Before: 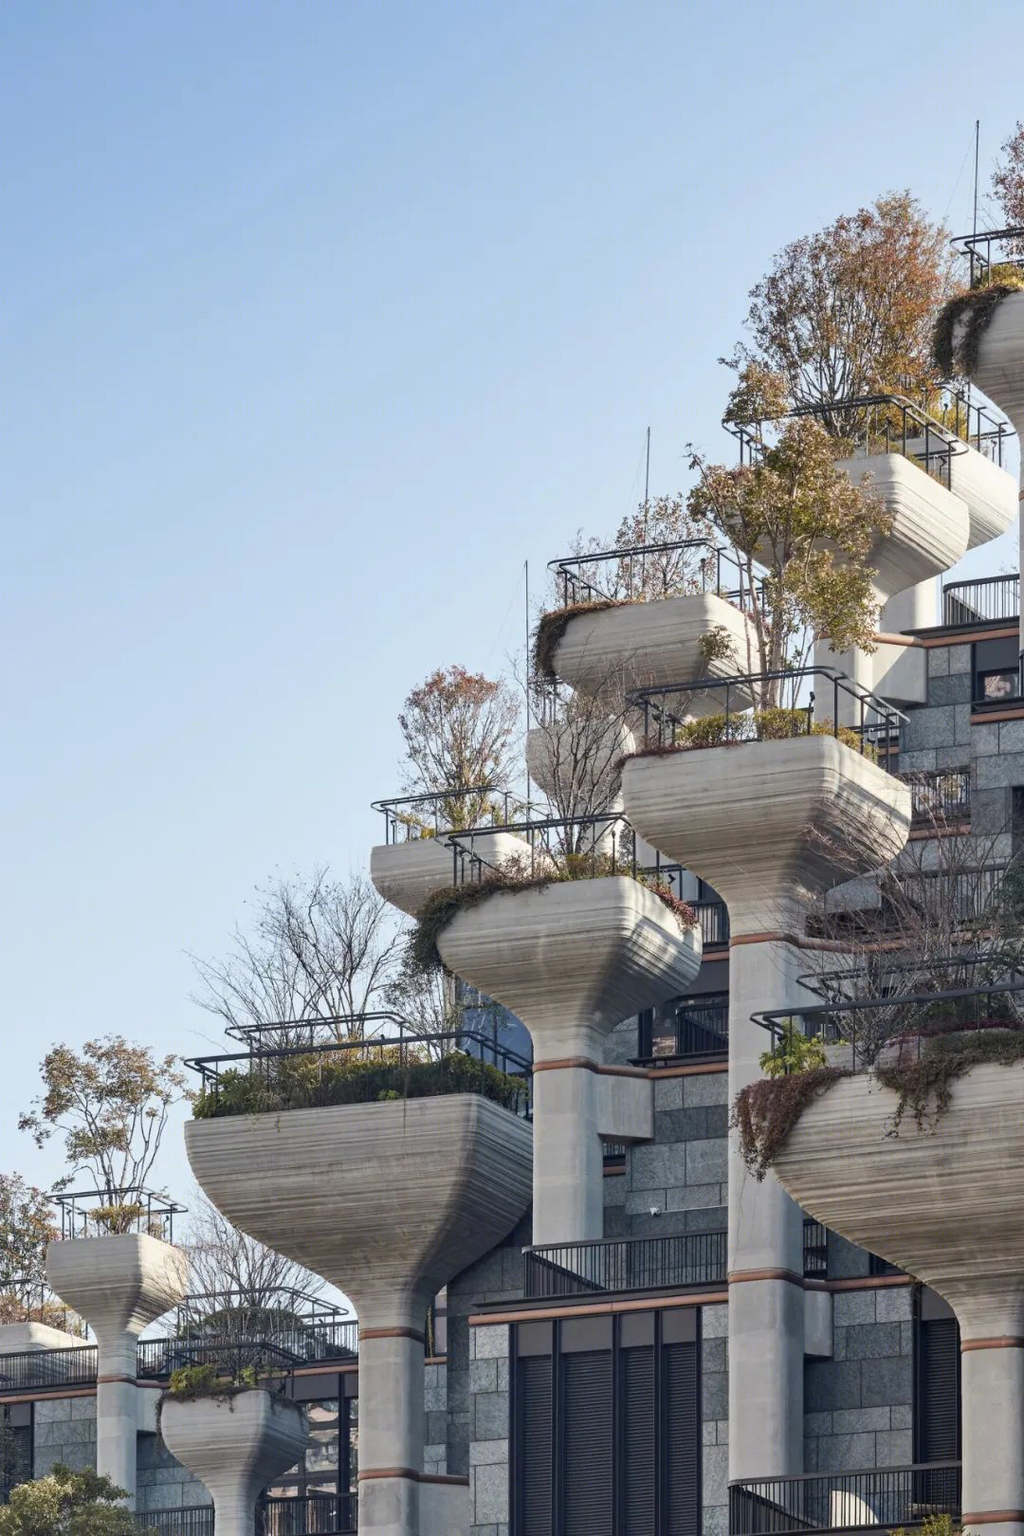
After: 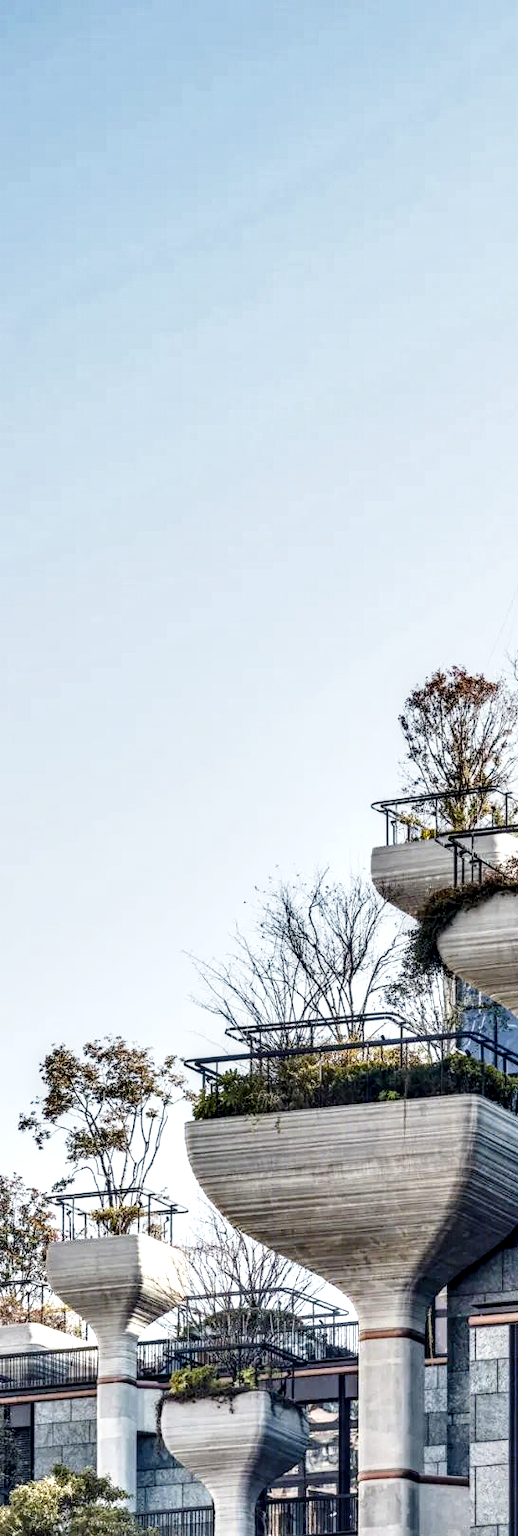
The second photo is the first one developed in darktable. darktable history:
shadows and highlights: low approximation 0.01, soften with gaussian
base curve: curves: ch0 [(0, 0) (0.028, 0.03) (0.121, 0.232) (0.46, 0.748) (0.859, 0.968) (1, 1)], preserve colors none
crop and rotate: left 0.008%, top 0%, right 49.39%
local contrast: highlights 20%, shadows 72%, detail 170%
